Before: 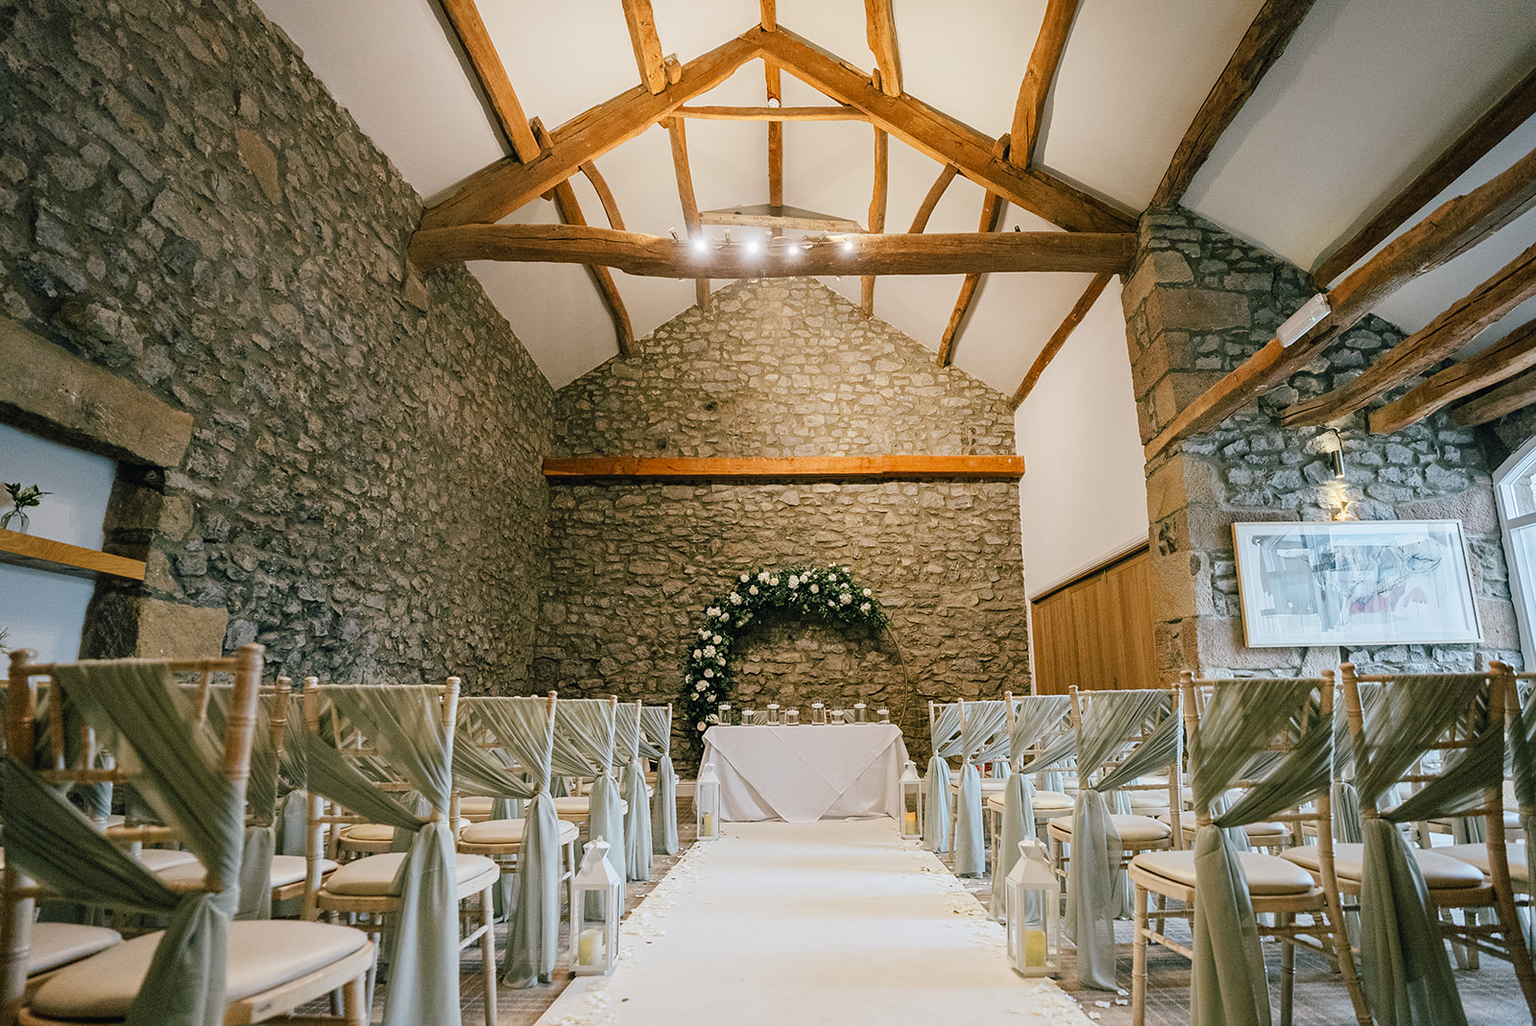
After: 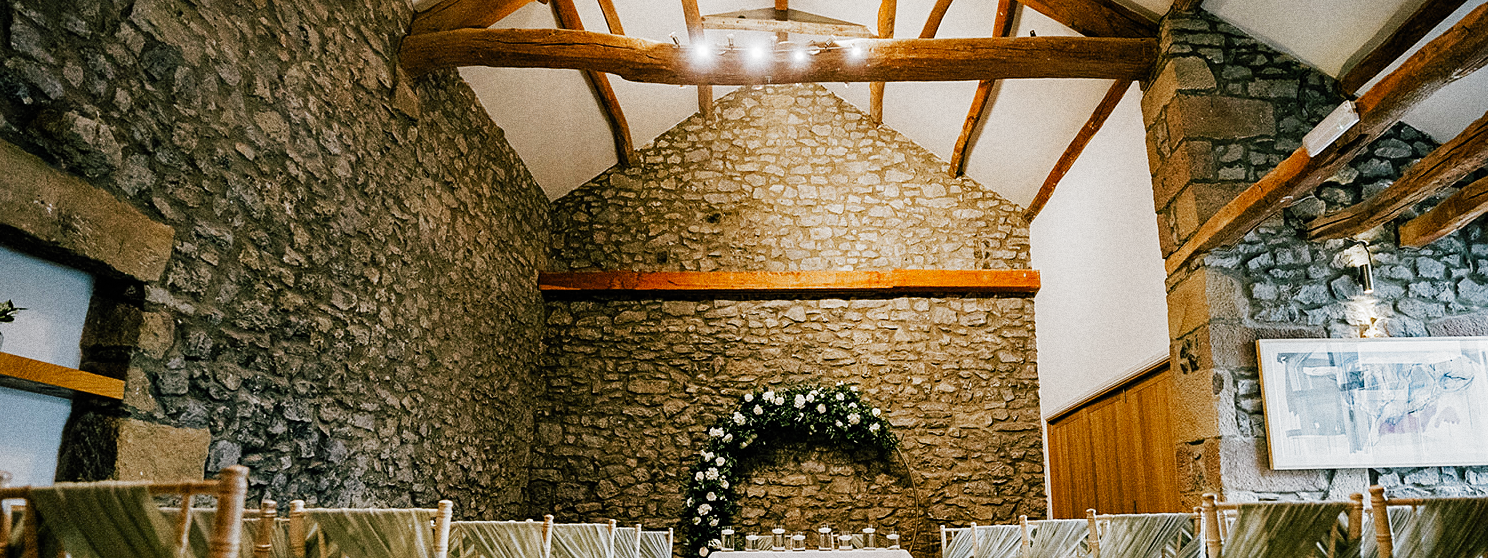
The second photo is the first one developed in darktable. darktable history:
grain: coarseness 11.82 ISO, strength 36.67%, mid-tones bias 74.17%
filmic rgb: black relative exposure -6.43 EV, white relative exposure 2.43 EV, threshold 3 EV, hardness 5.27, latitude 0.1%, contrast 1.425, highlights saturation mix 2%, preserve chrominance no, color science v5 (2021), contrast in shadows safe, contrast in highlights safe, enable highlight reconstruction true
crop: left 1.744%, top 19.225%, right 5.069%, bottom 28.357%
sharpen: amount 0.2
